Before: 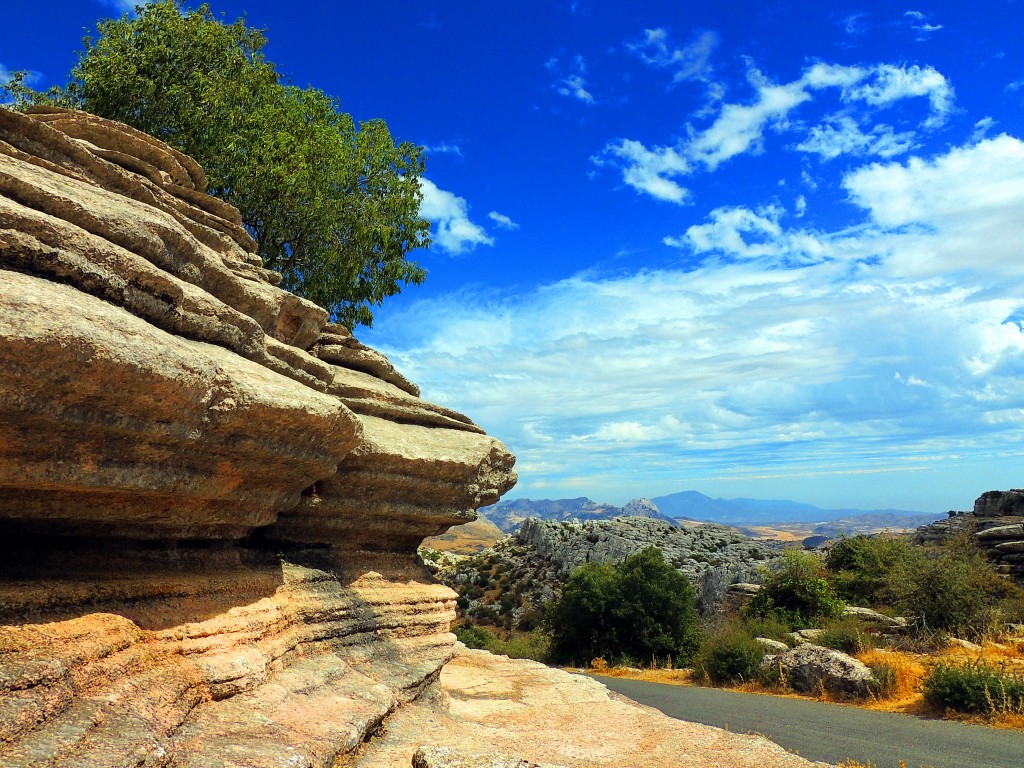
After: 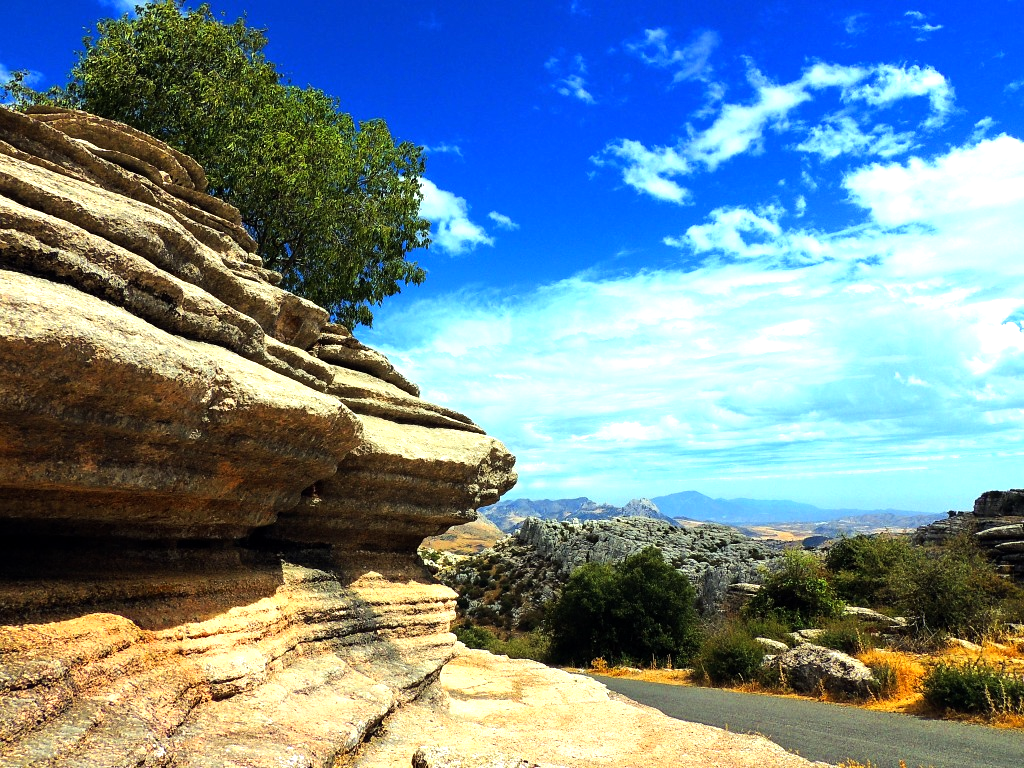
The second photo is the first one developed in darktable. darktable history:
tone equalizer: -8 EV -0.716 EV, -7 EV -0.682 EV, -6 EV -0.567 EV, -5 EV -0.397 EV, -3 EV 0.366 EV, -2 EV 0.6 EV, -1 EV 0.676 EV, +0 EV 0.737 EV, edges refinement/feathering 500, mask exposure compensation -1.57 EV, preserve details no
